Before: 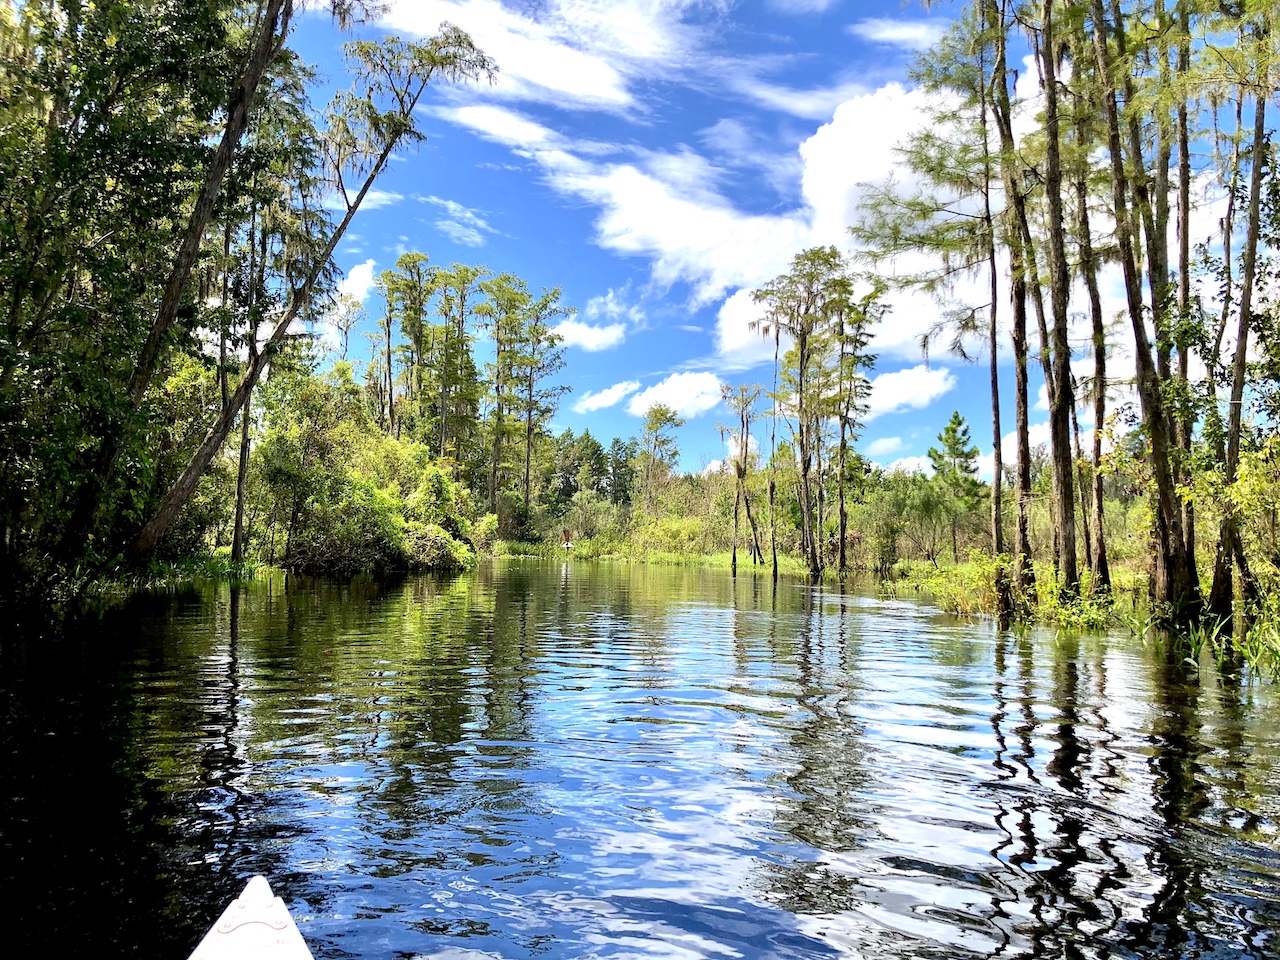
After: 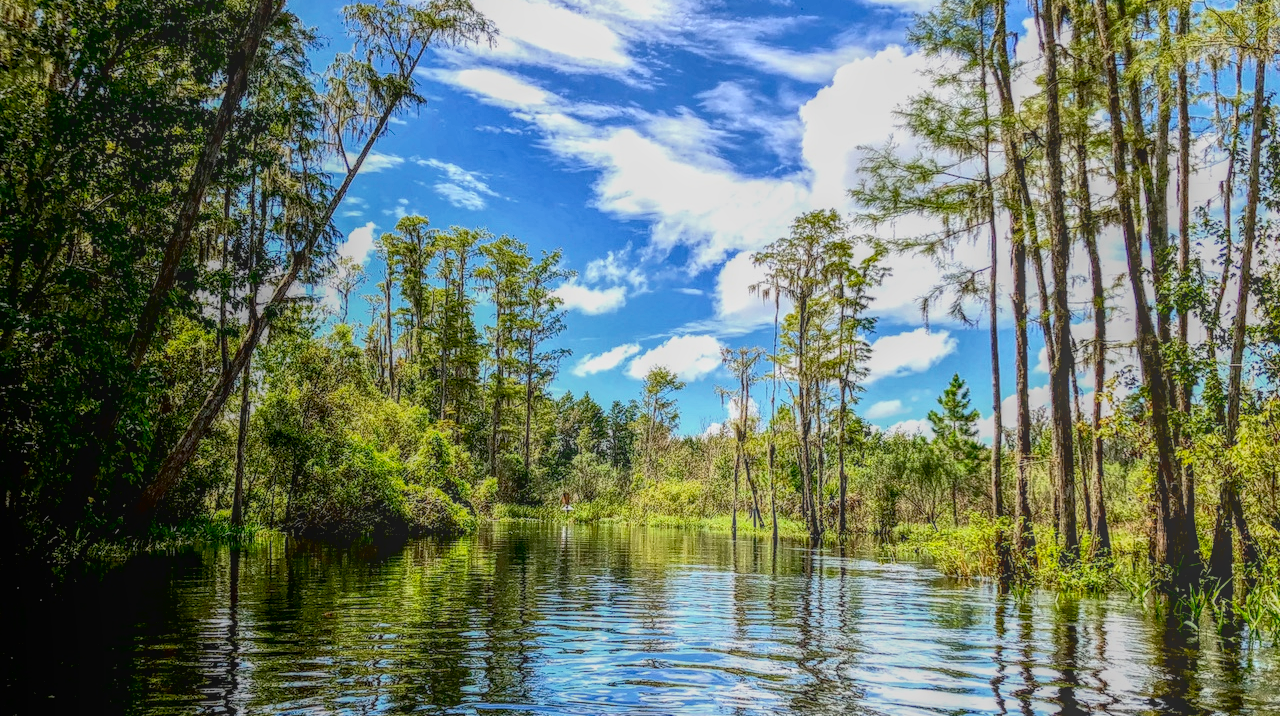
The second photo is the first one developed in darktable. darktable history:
exposure: black level correction 0.011, exposure -0.472 EV, compensate highlight preservation false
local contrast: highlights 20%, shadows 24%, detail 200%, midtone range 0.2
crop: top 3.926%, bottom 21.409%
contrast brightness saturation: contrast 0.275
